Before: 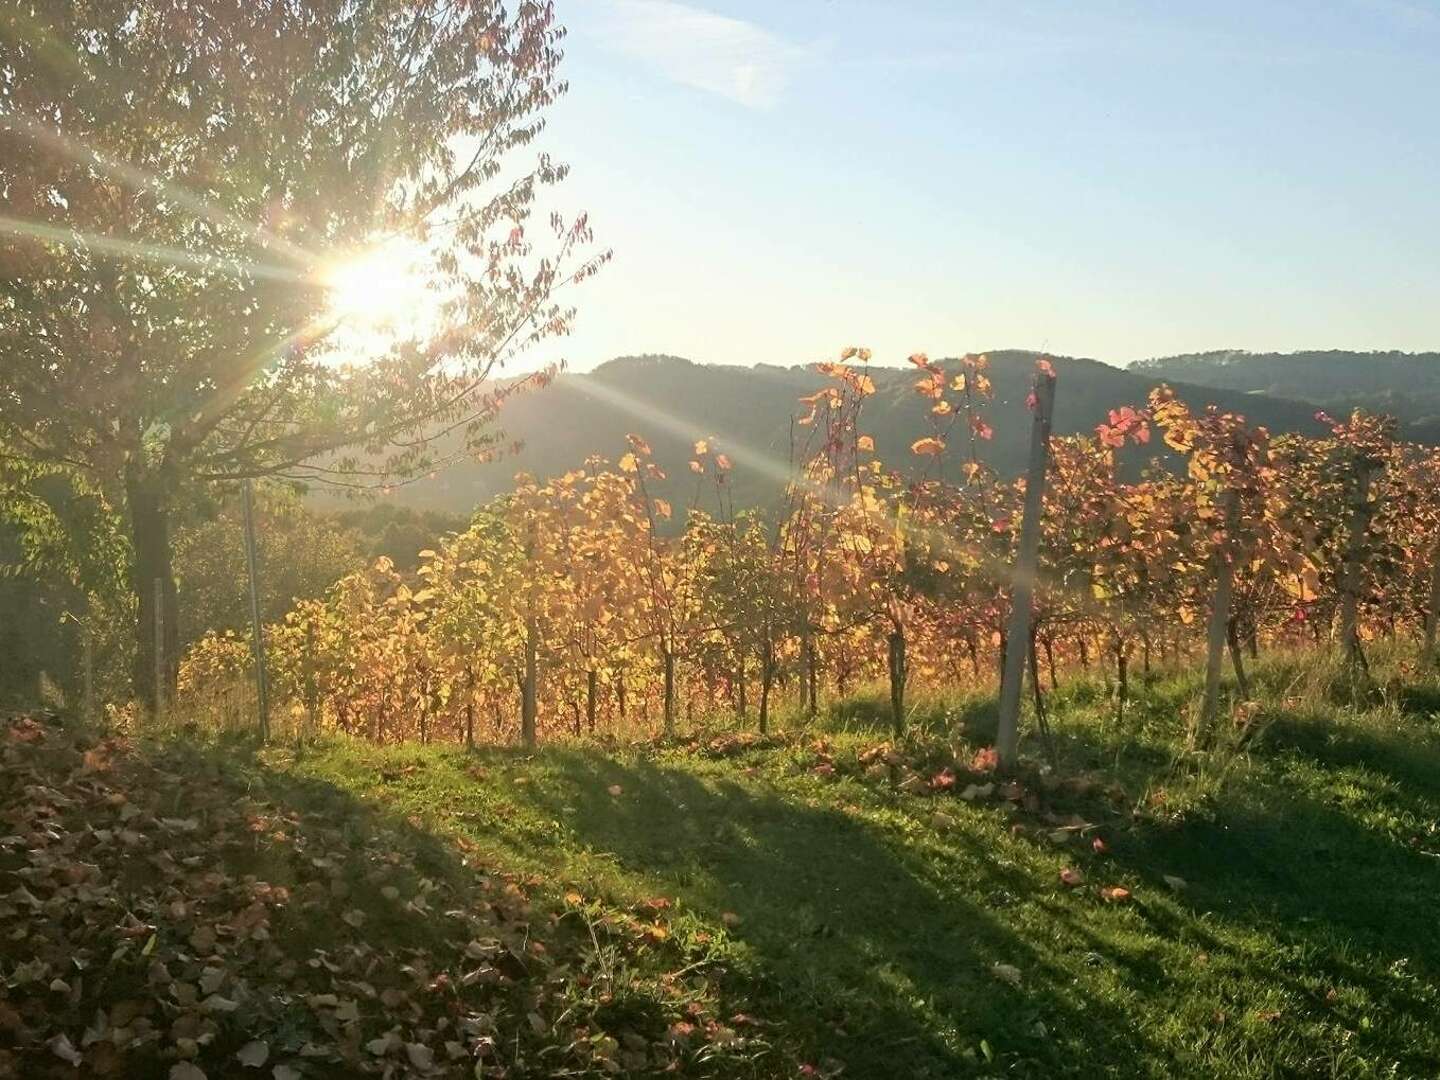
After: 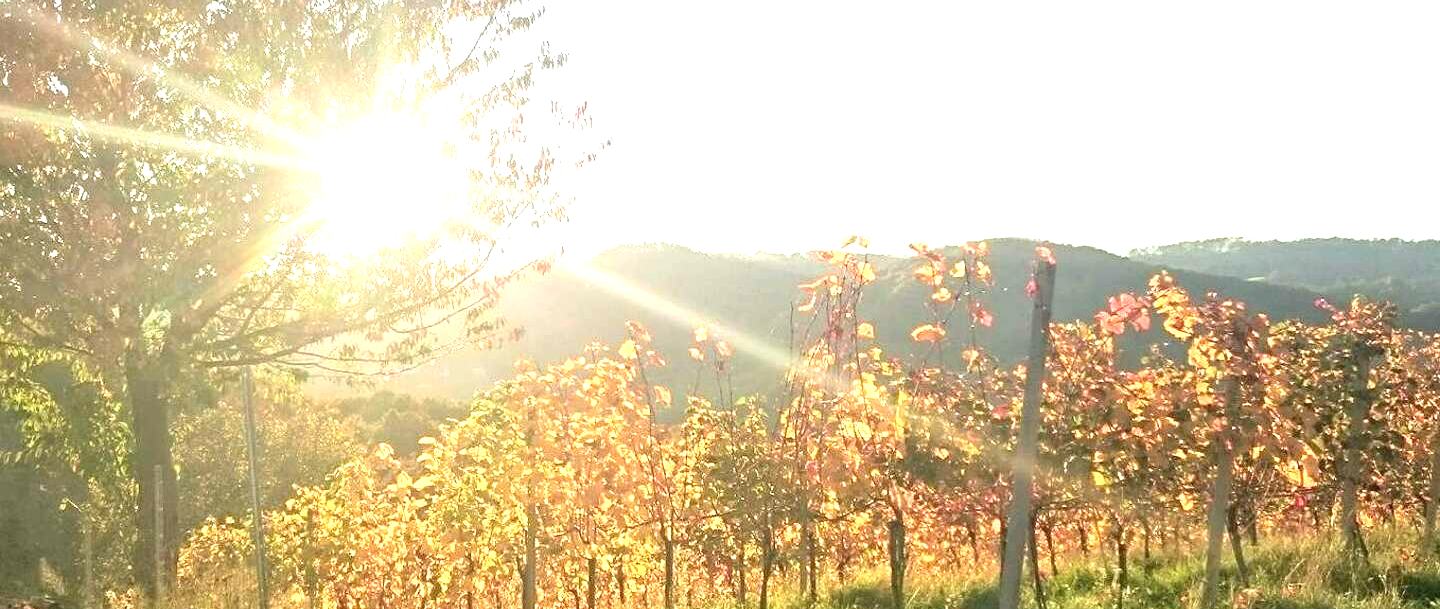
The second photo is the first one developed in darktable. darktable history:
exposure: exposure 1.21 EV, compensate highlight preservation false
crop and rotate: top 10.529%, bottom 33.009%
